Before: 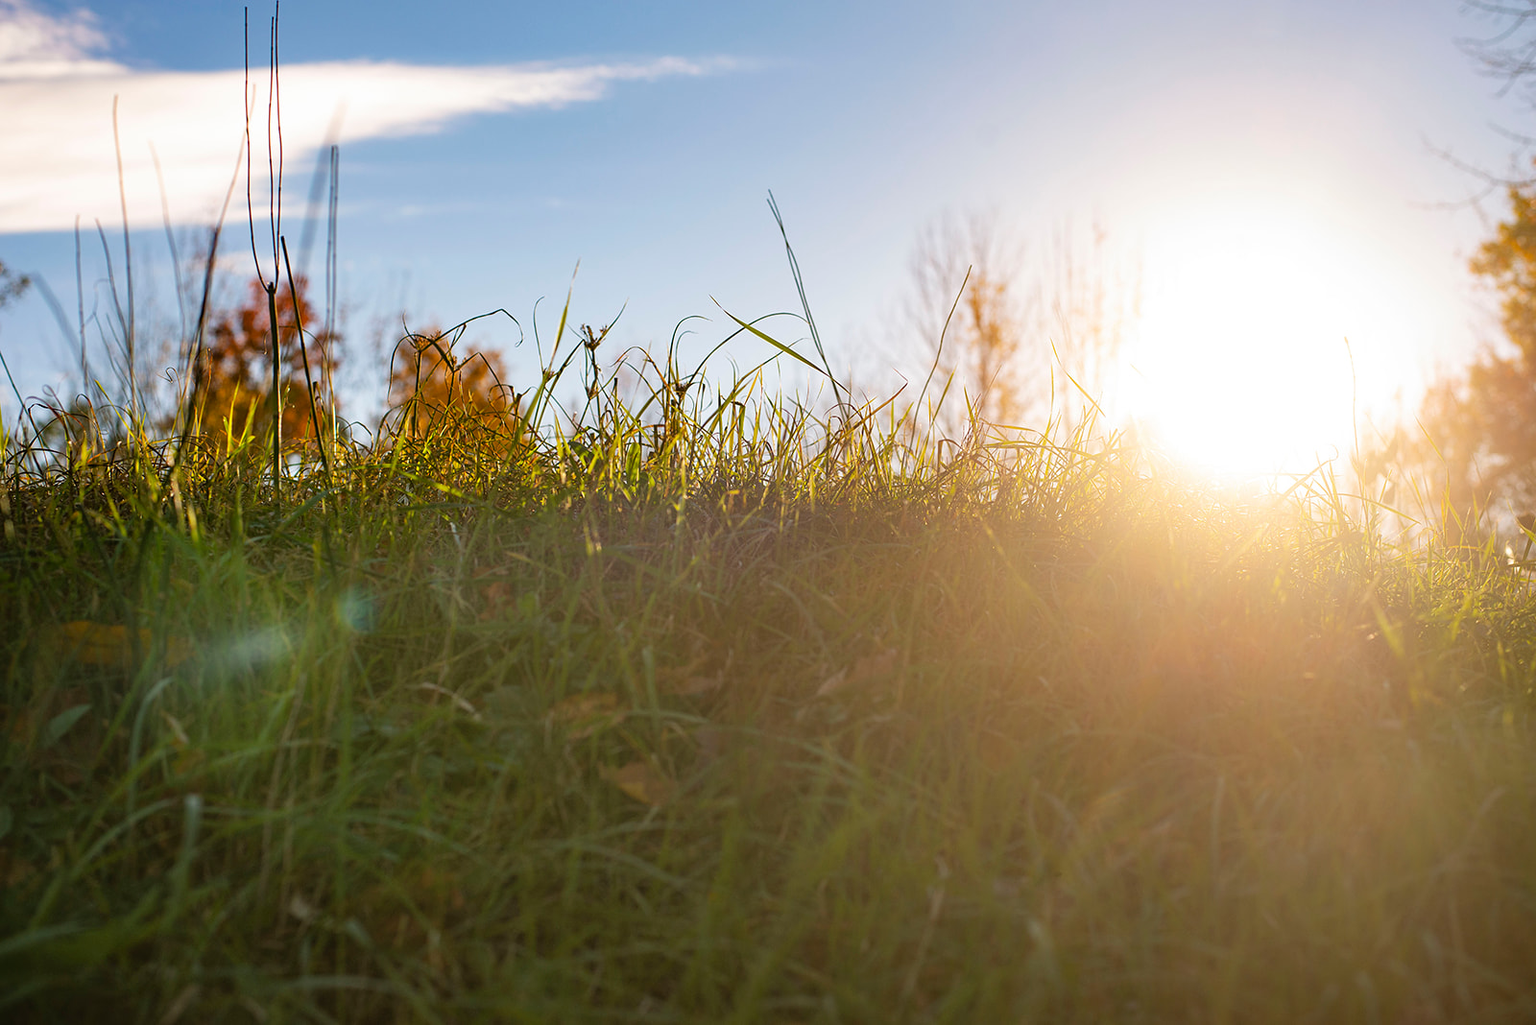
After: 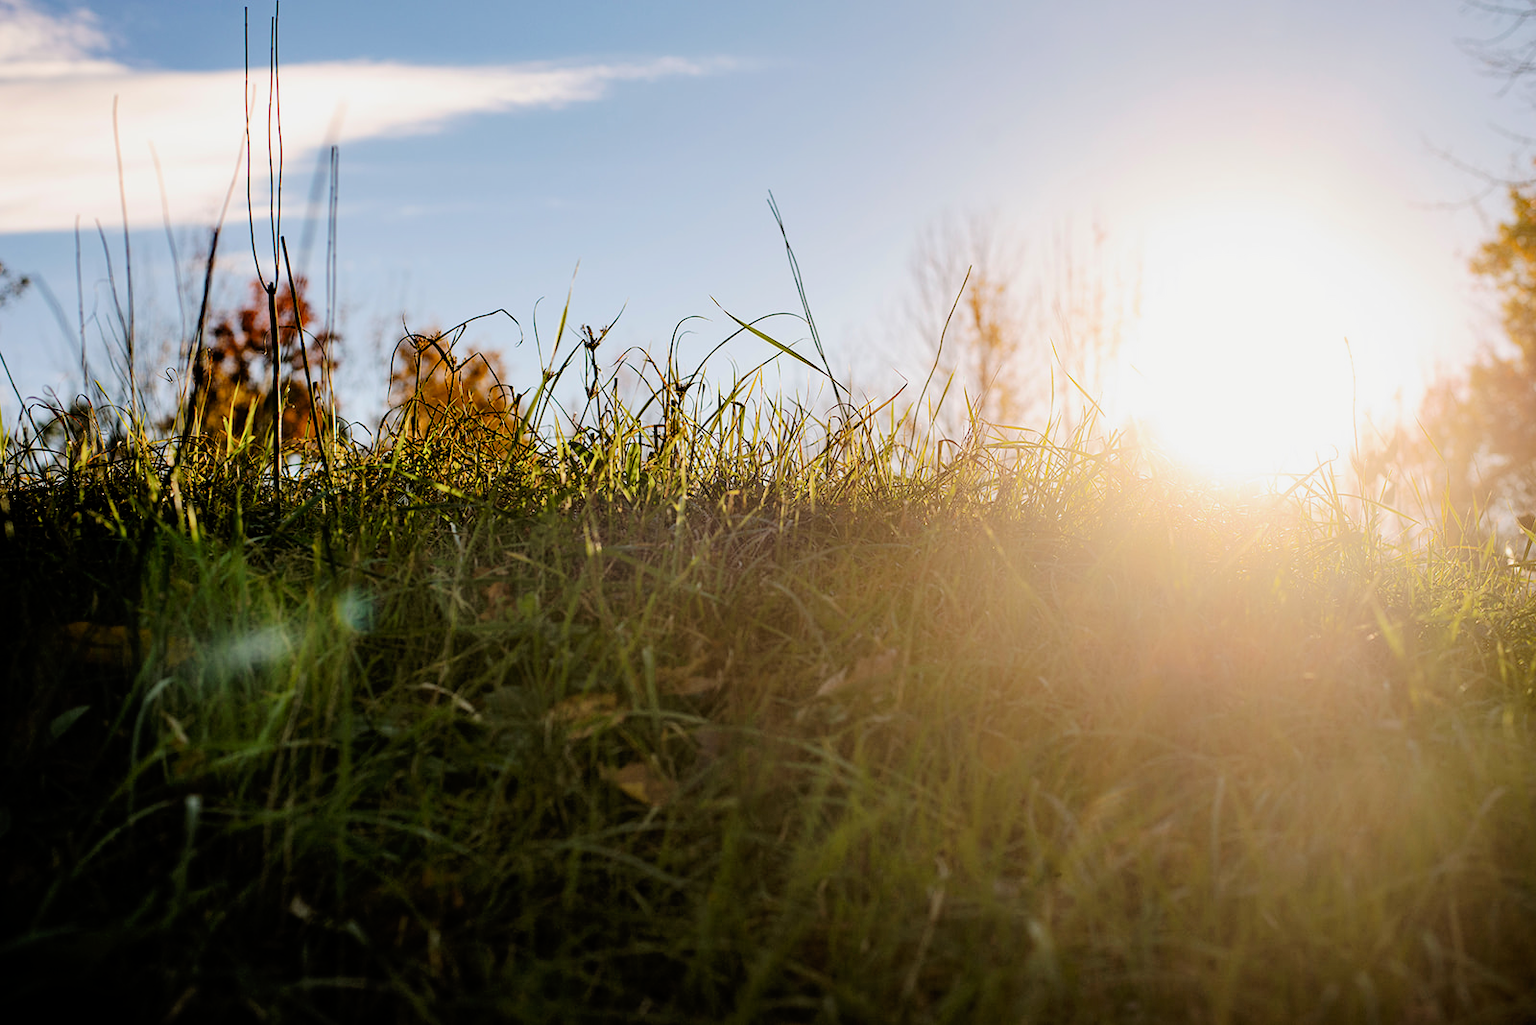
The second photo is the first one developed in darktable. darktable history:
filmic rgb: black relative exposure -4.02 EV, white relative exposure 2.99 EV, hardness 3.01, contrast 1.505
tone curve: curves: ch0 [(0, 0) (0.003, 0.002) (0.011, 0.006) (0.025, 0.013) (0.044, 0.019) (0.069, 0.032) (0.1, 0.056) (0.136, 0.095) (0.177, 0.144) (0.224, 0.193) (0.277, 0.26) (0.335, 0.331) (0.399, 0.405) (0.468, 0.479) (0.543, 0.552) (0.623, 0.624) (0.709, 0.699) (0.801, 0.772) (0.898, 0.856) (1, 1)], preserve colors none
